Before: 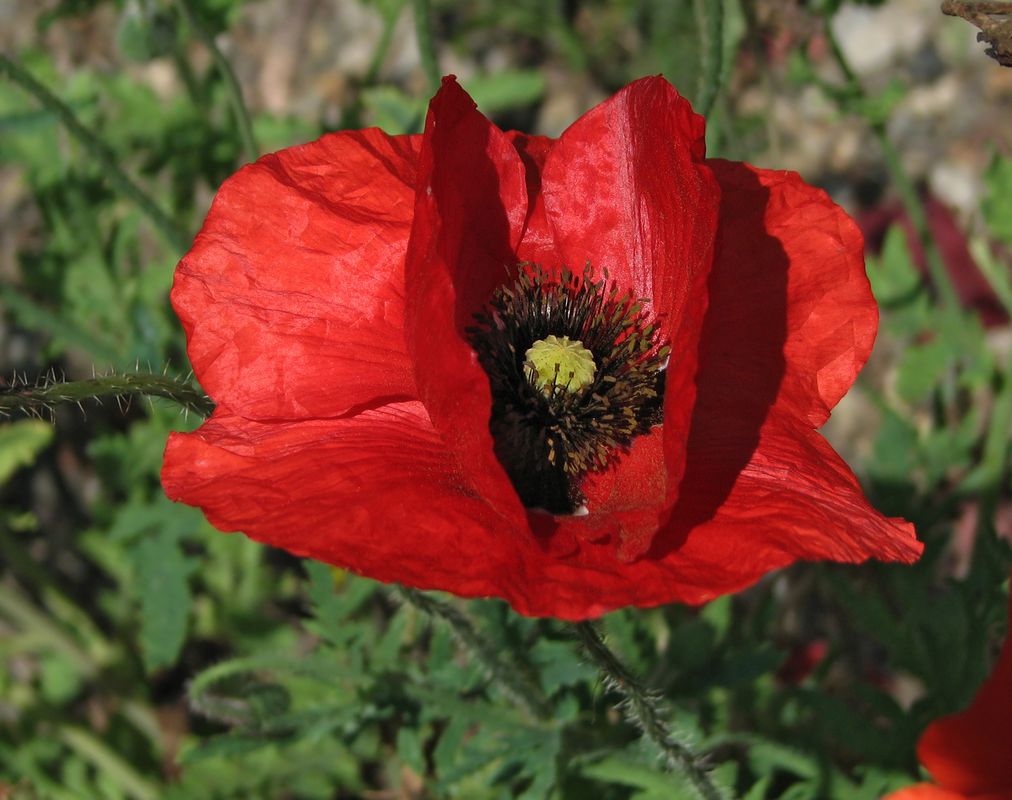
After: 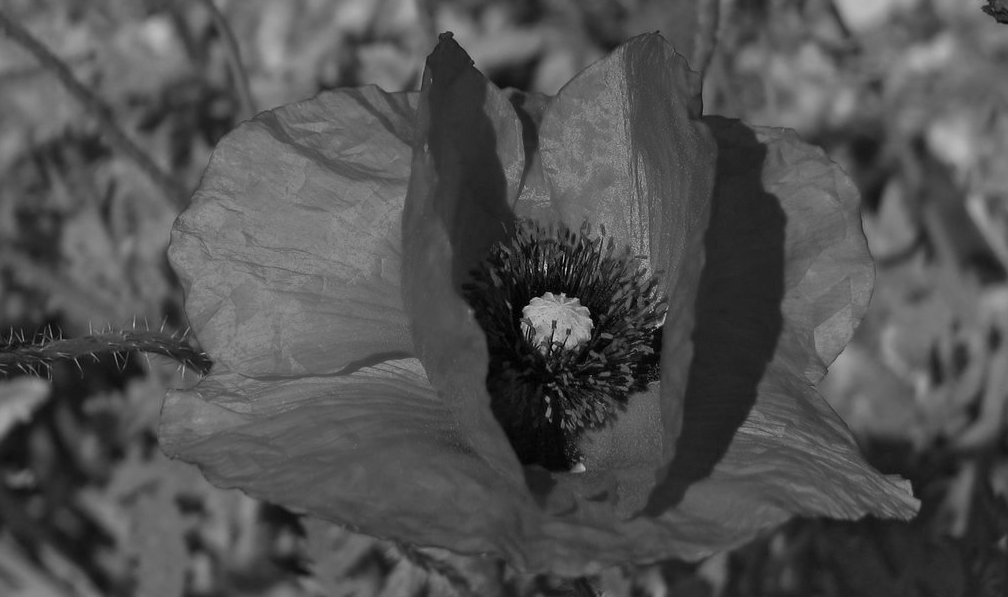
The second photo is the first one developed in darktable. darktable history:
crop: left 0.387%, top 5.469%, bottom 19.809%
color balance rgb: on, module defaults
monochrome: a -74.22, b 78.2
